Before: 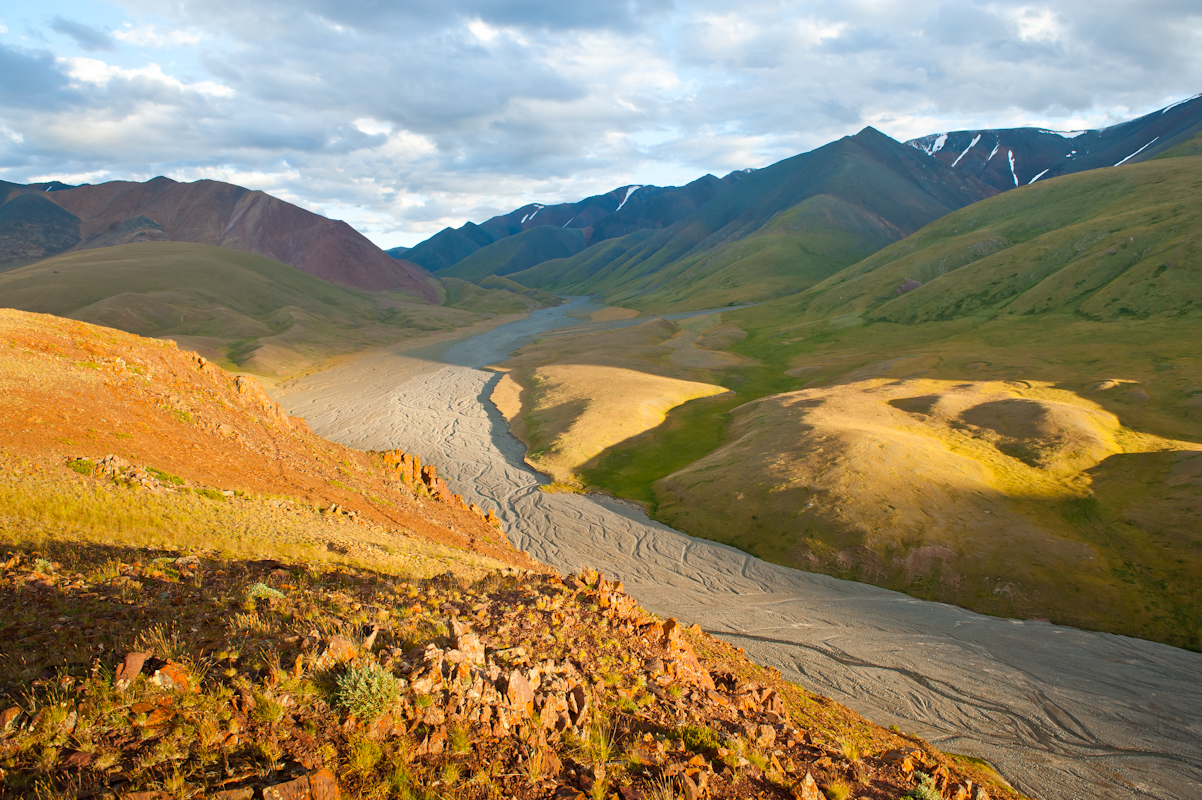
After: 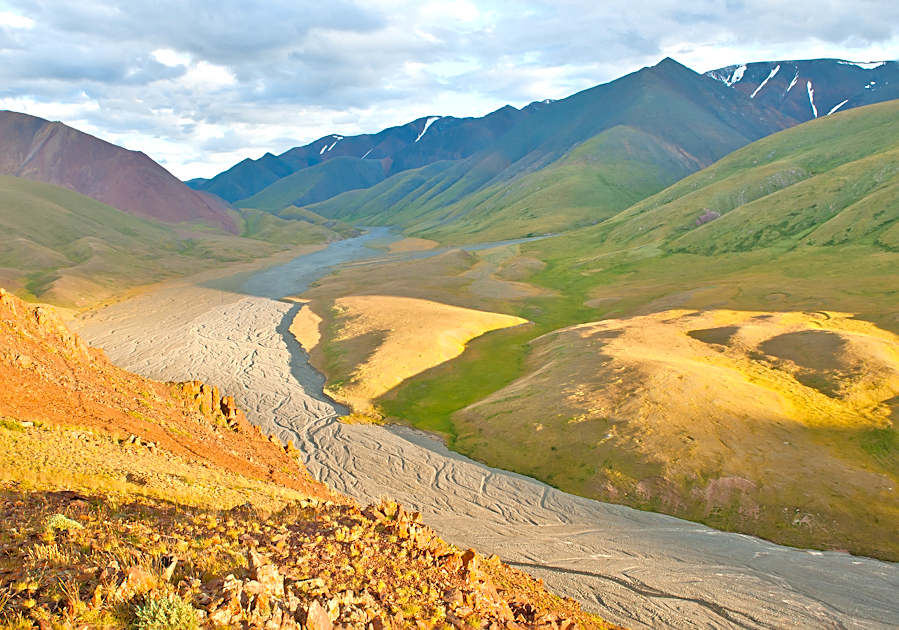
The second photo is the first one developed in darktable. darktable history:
exposure: exposure 0.2 EV, compensate highlight preservation false
sharpen: on, module defaults
tone equalizer: -7 EV 0.15 EV, -6 EV 0.6 EV, -5 EV 1.15 EV, -4 EV 1.33 EV, -3 EV 1.15 EV, -2 EV 0.6 EV, -1 EV 0.15 EV, mask exposure compensation -0.5 EV
crop: left 16.768%, top 8.653%, right 8.362%, bottom 12.485%
